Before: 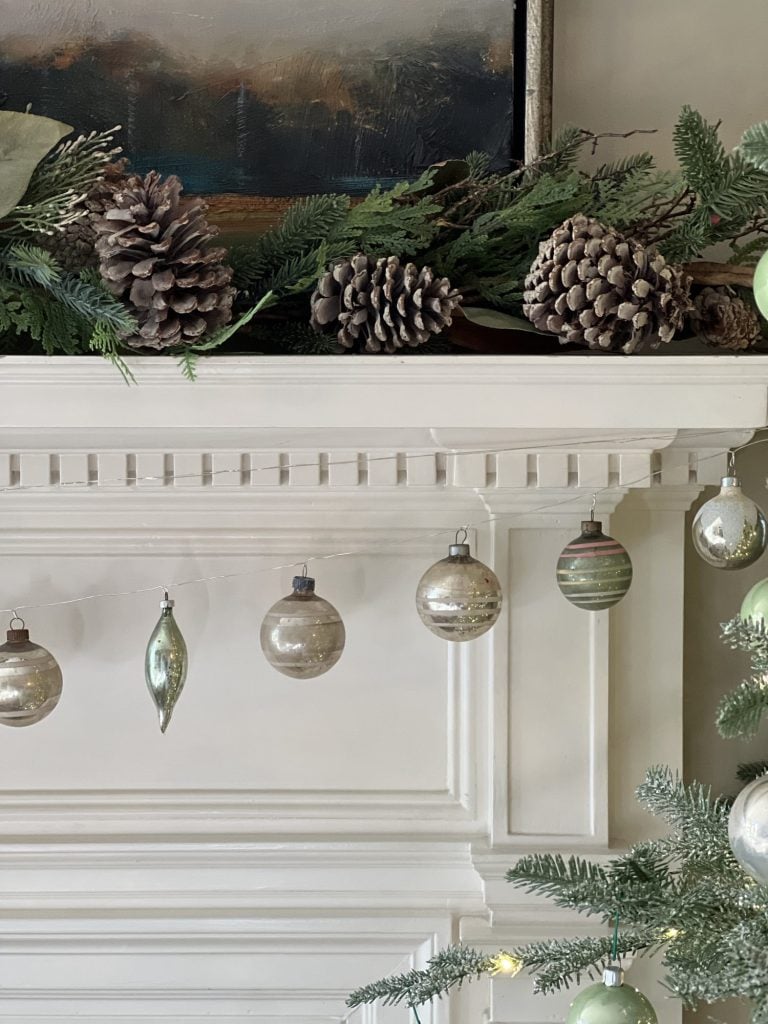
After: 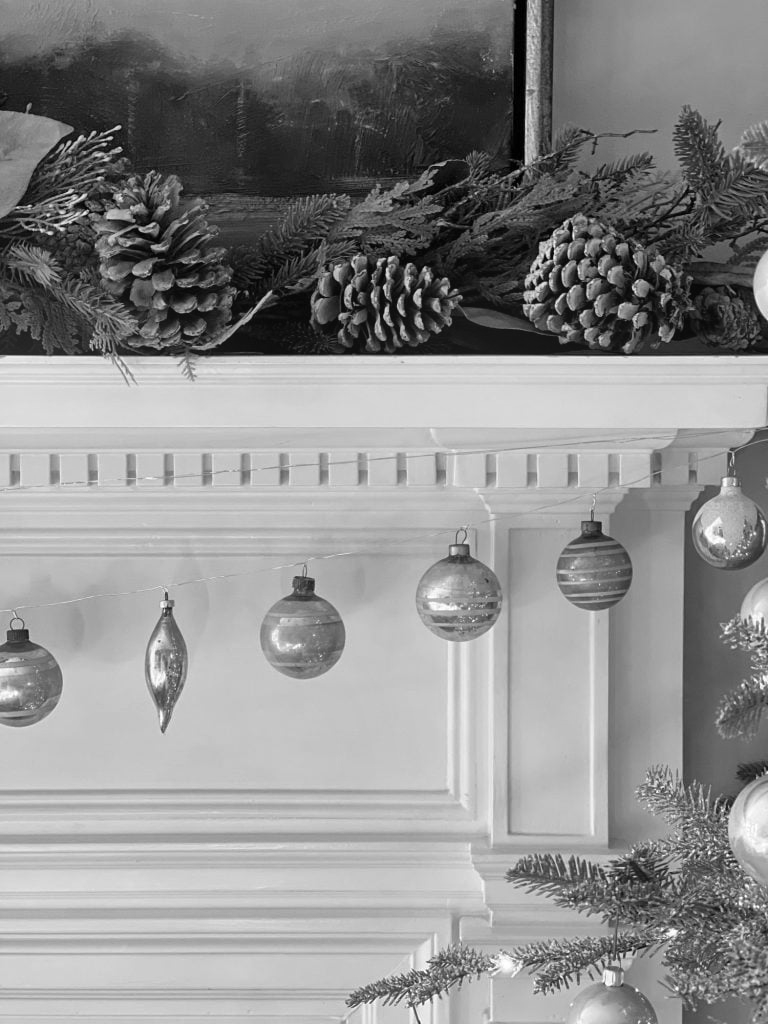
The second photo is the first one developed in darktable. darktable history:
color correction: saturation 1.34
color balance rgb: linear chroma grading › global chroma 10%, perceptual saturation grading › global saturation 30%, global vibrance 10%
shadows and highlights: shadows 52.34, highlights -28.23, soften with gaussian
bloom: size 16%, threshold 98%, strength 20%
contrast brightness saturation: saturation -1
